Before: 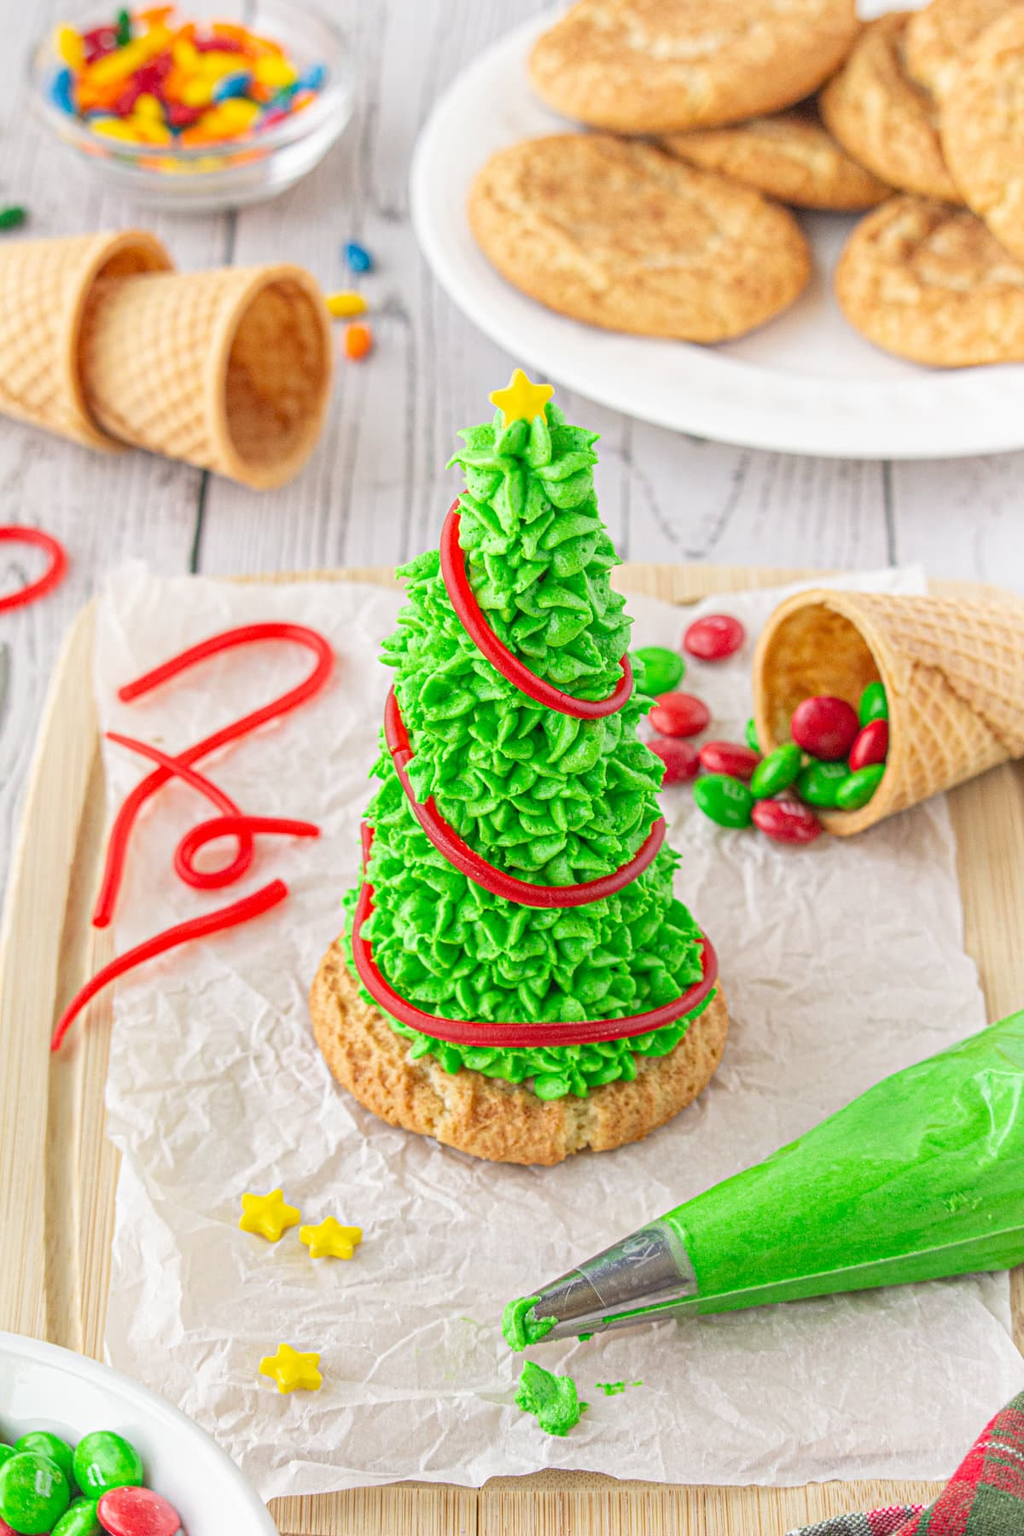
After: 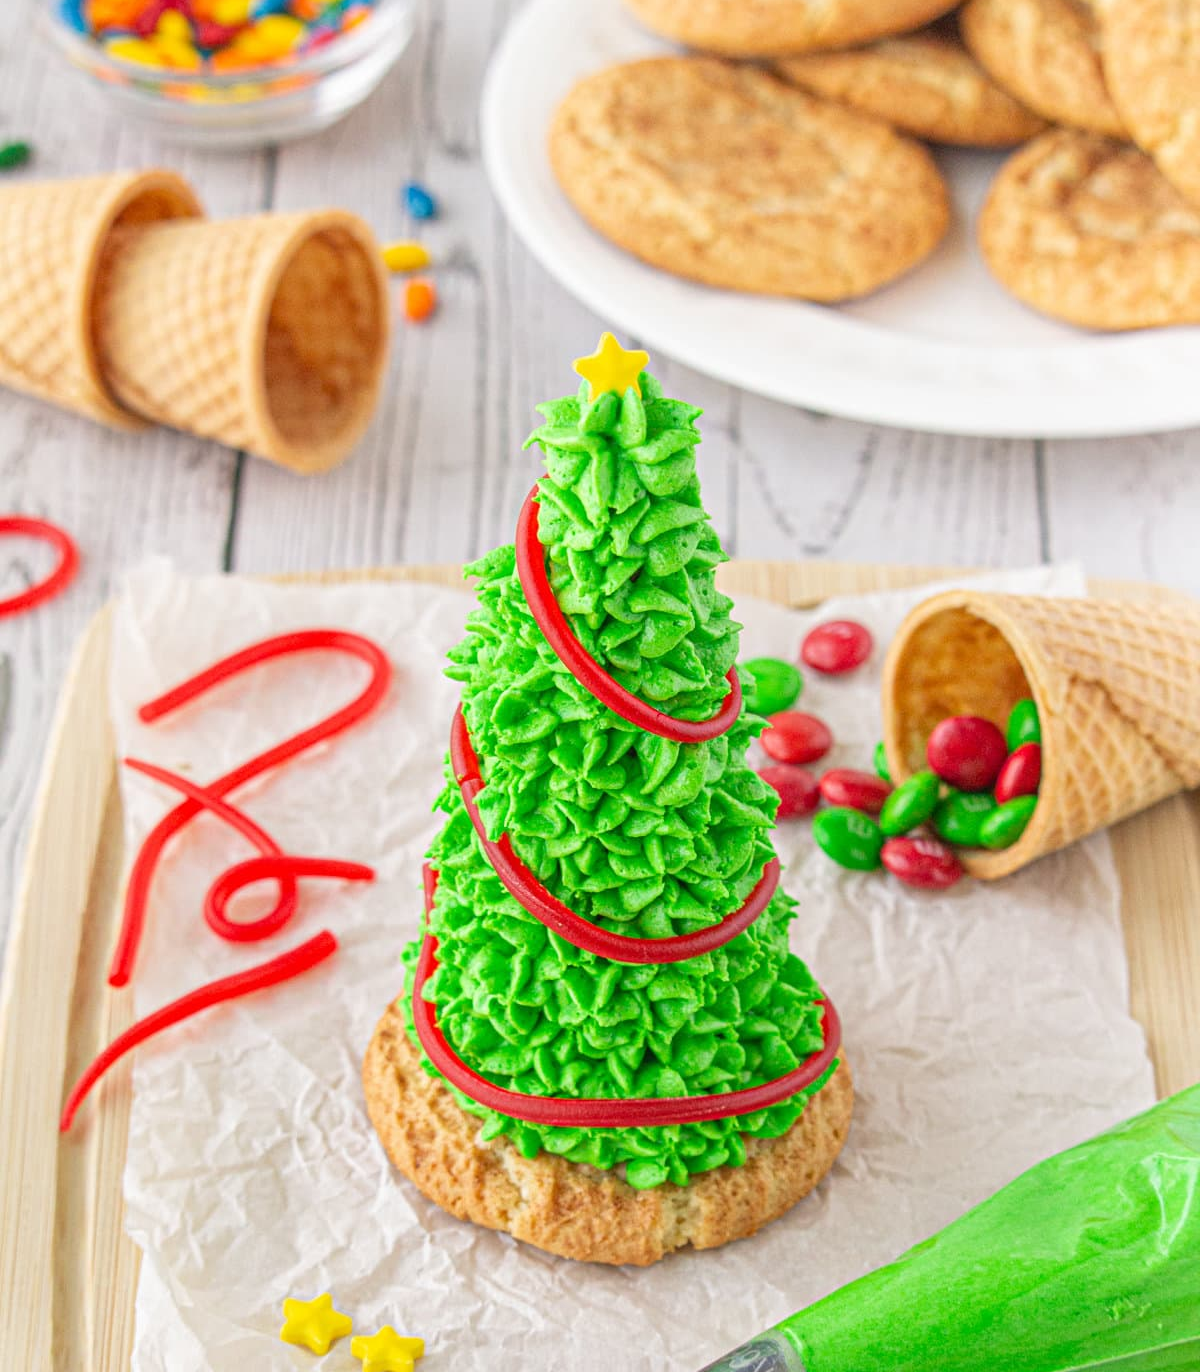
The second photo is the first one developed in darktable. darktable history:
crop: top 5.602%, bottom 18.146%
